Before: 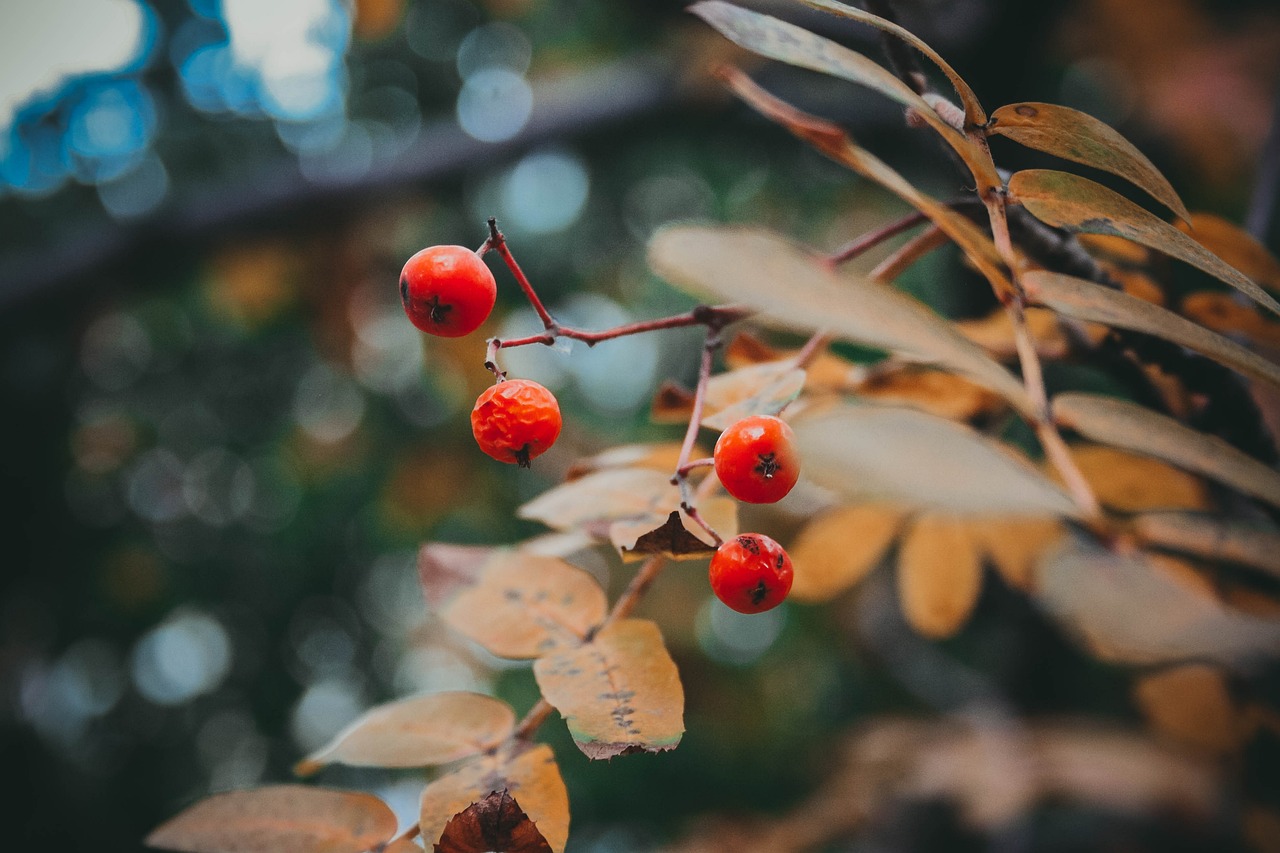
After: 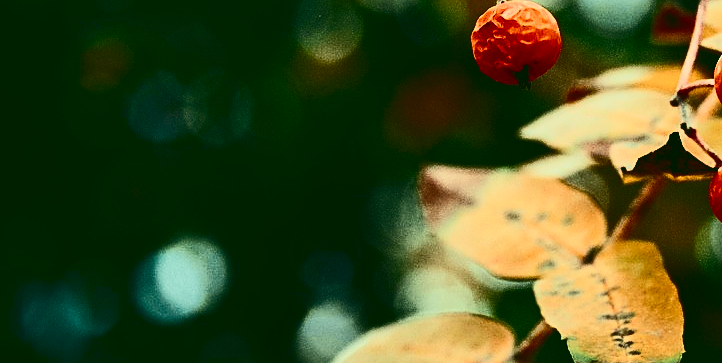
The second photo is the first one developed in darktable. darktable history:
crop: top 44.483%, right 43.593%, bottom 12.892%
rgb curve: curves: ch0 [(0.123, 0.061) (0.995, 0.887)]; ch1 [(0.06, 0.116) (1, 0.906)]; ch2 [(0, 0) (0.824, 0.69) (1, 1)], mode RGB, independent channels, compensate middle gray true
sharpen: on, module defaults
contrast brightness saturation: contrast 0.5, saturation -0.1
tone curve: curves: ch0 [(0, 0.028) (0.037, 0.05) (0.123, 0.108) (0.19, 0.164) (0.269, 0.247) (0.475, 0.533) (0.595, 0.695) (0.718, 0.823) (0.855, 0.913) (1, 0.982)]; ch1 [(0, 0) (0.243, 0.245) (0.427, 0.41) (0.493, 0.481) (0.505, 0.502) (0.536, 0.545) (0.56, 0.582) (0.611, 0.644) (0.769, 0.807) (1, 1)]; ch2 [(0, 0) (0.249, 0.216) (0.349, 0.321) (0.424, 0.442) (0.476, 0.483) (0.498, 0.499) (0.517, 0.519) (0.532, 0.55) (0.569, 0.608) (0.614, 0.661) (0.706, 0.75) (0.808, 0.809) (0.991, 0.968)], color space Lab, independent channels, preserve colors none
shadows and highlights: radius 108.52, shadows 44.07, highlights -67.8, low approximation 0.01, soften with gaussian
color balance rgb: linear chroma grading › global chroma 15%, perceptual saturation grading › global saturation 30%
